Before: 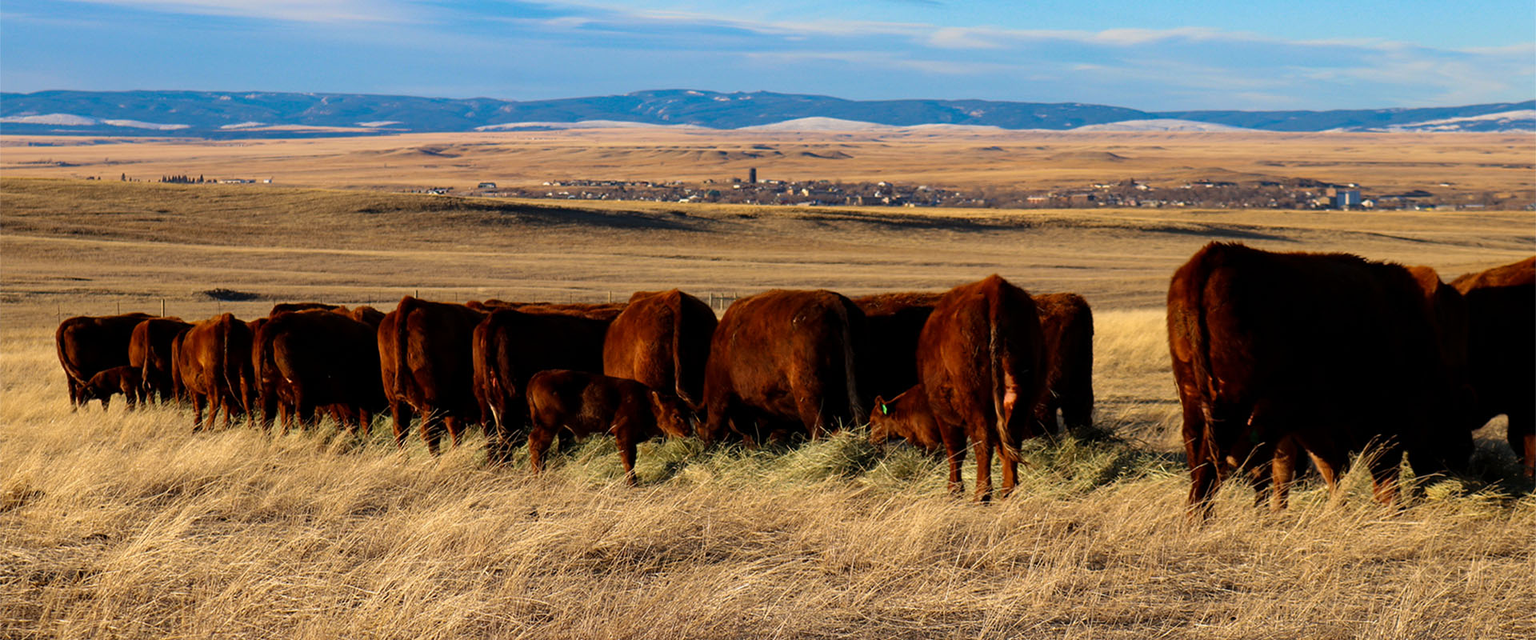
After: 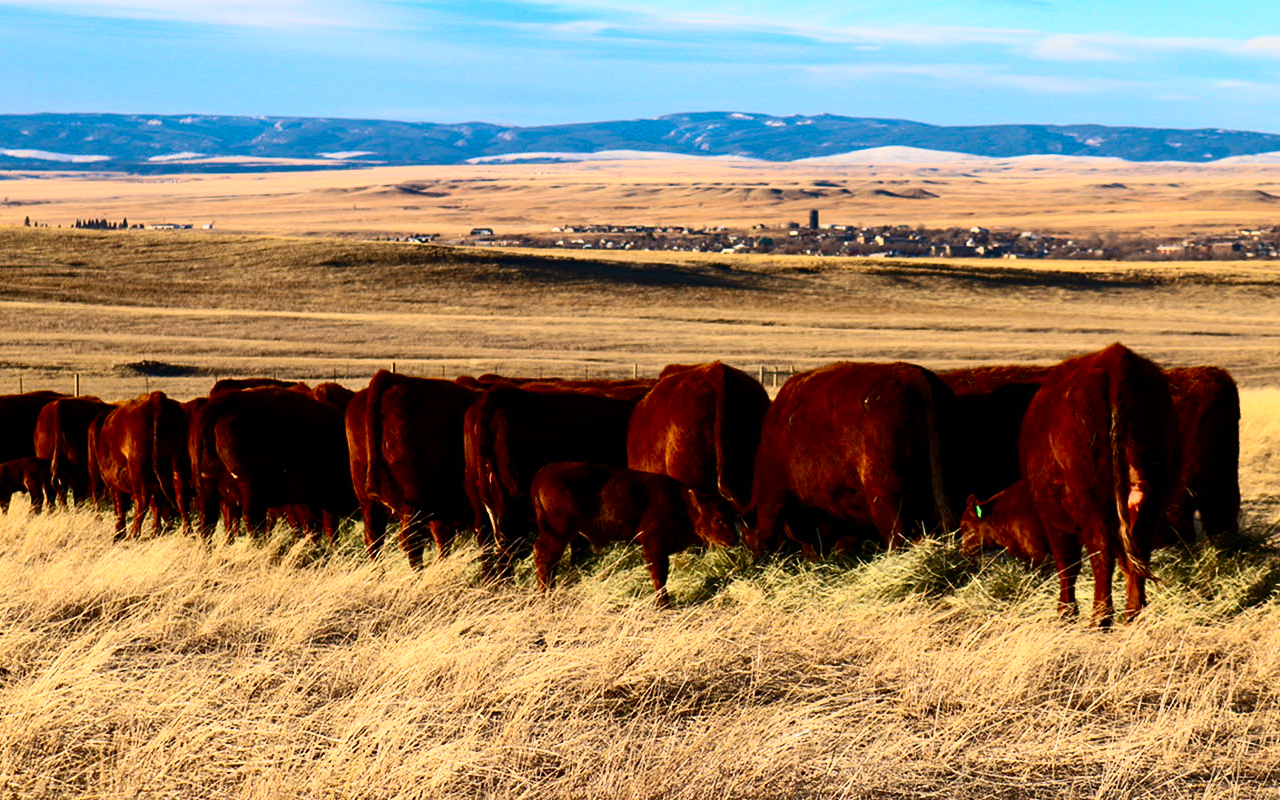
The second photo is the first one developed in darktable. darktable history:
crop and rotate: left 6.617%, right 26.717%
contrast brightness saturation: contrast 0.4, brightness 0.1, saturation 0.21
